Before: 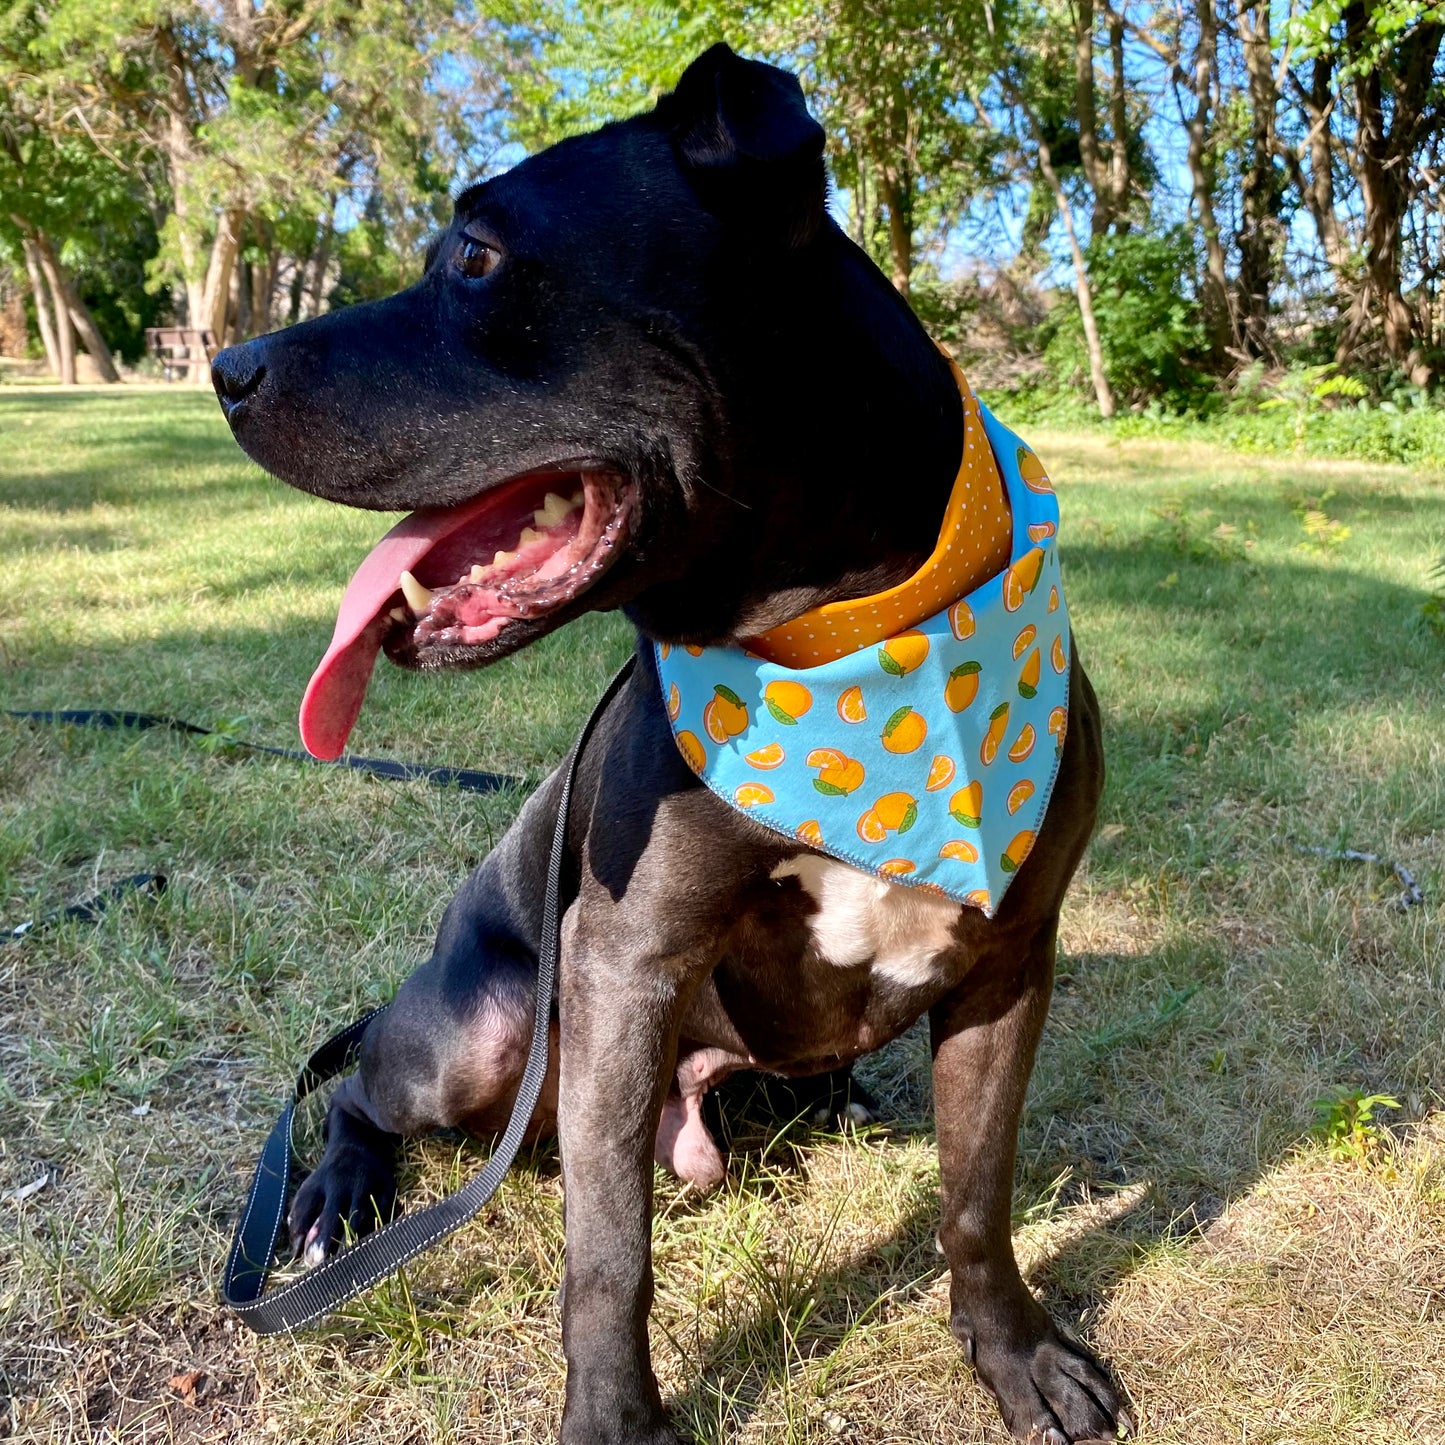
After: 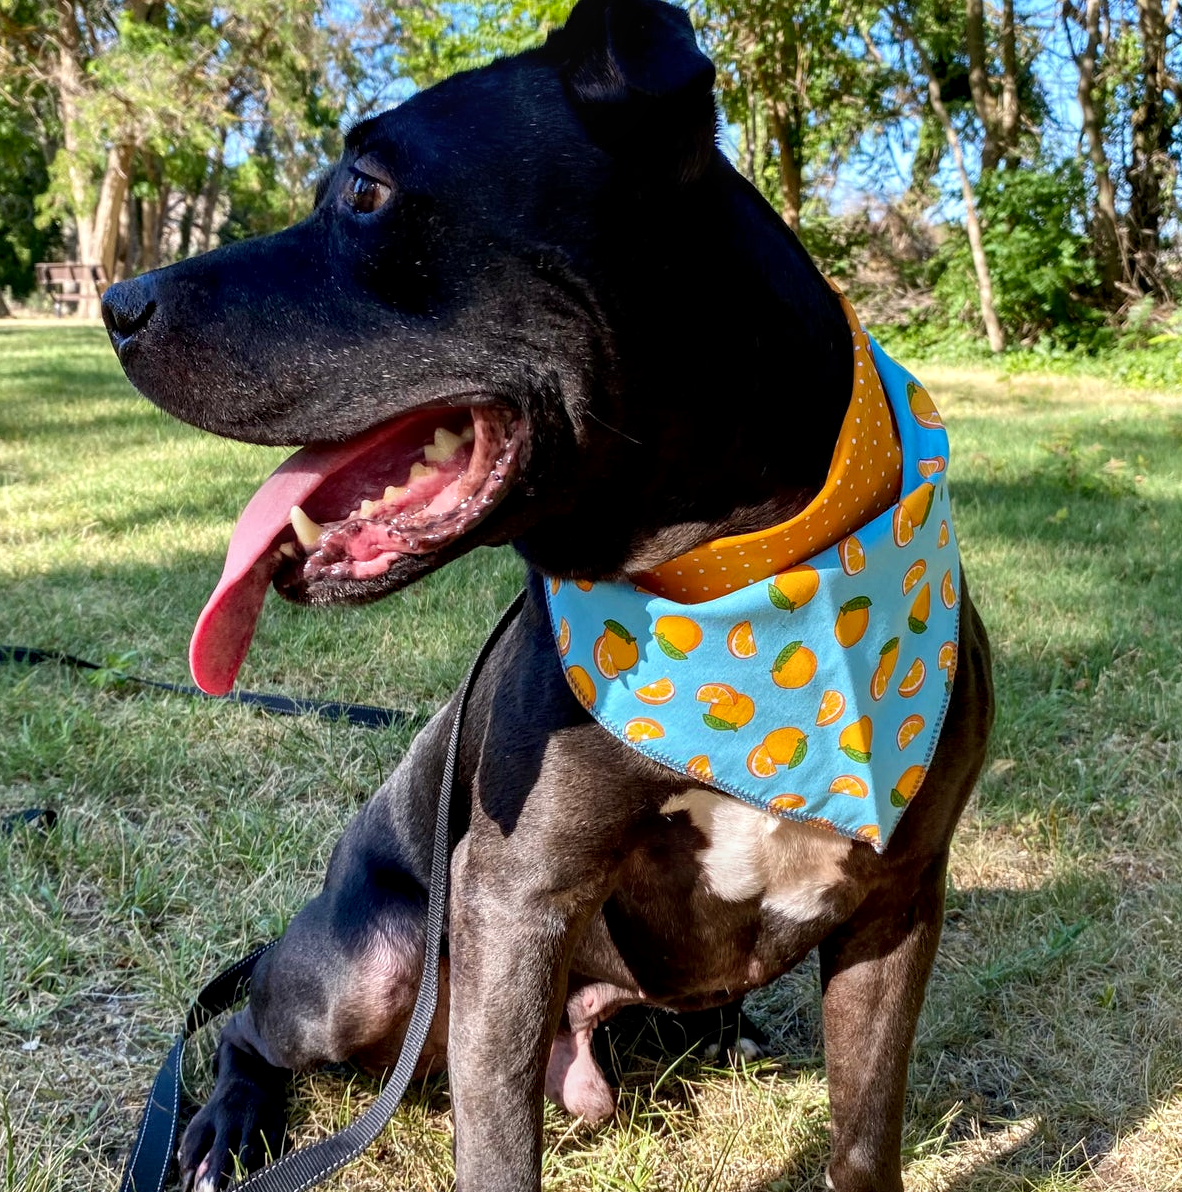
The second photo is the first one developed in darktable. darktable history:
local contrast: detail 130%
crop and rotate: left 7.634%, top 4.539%, right 10.552%, bottom 12.934%
